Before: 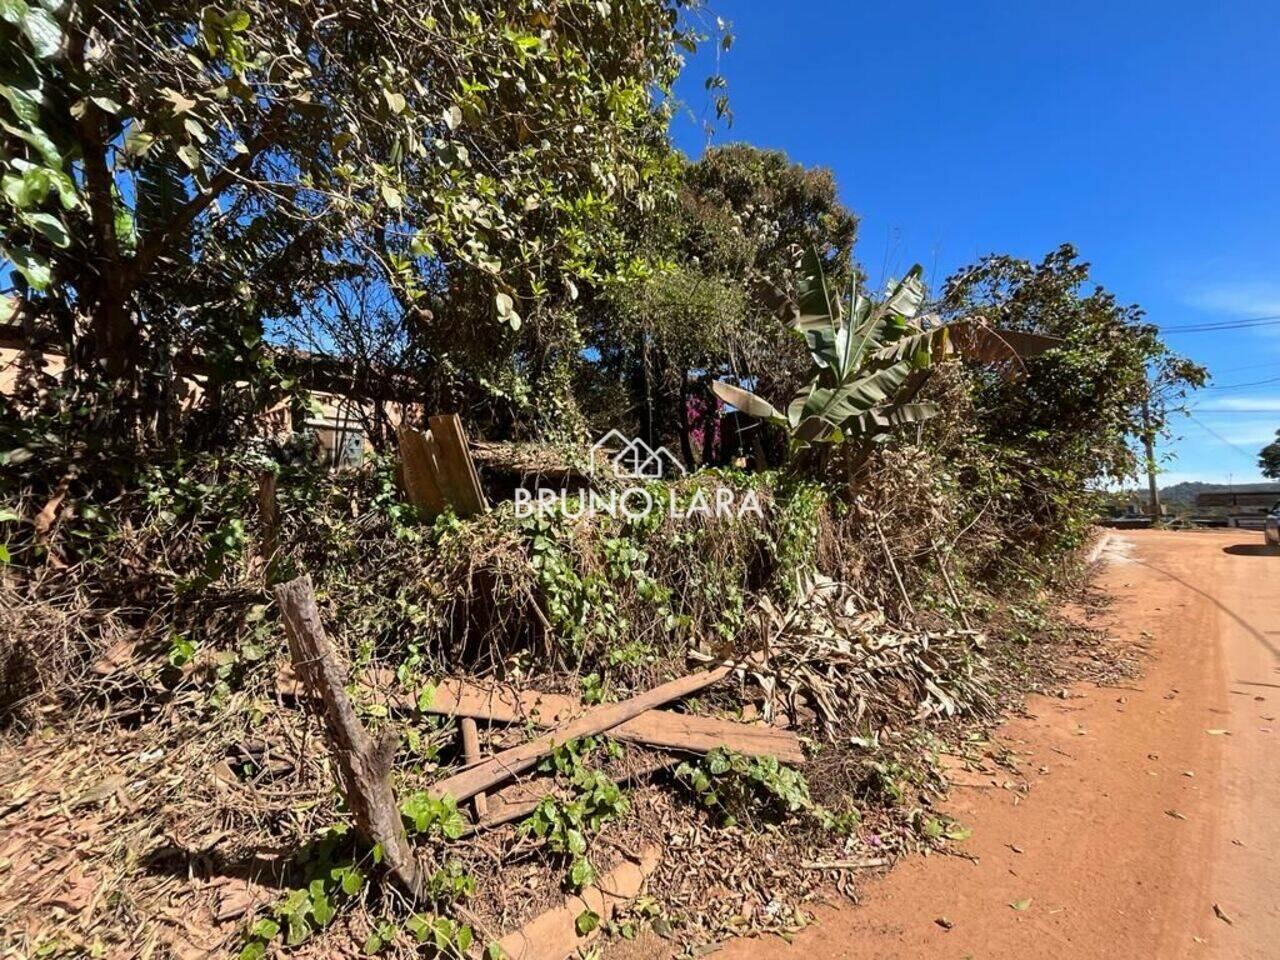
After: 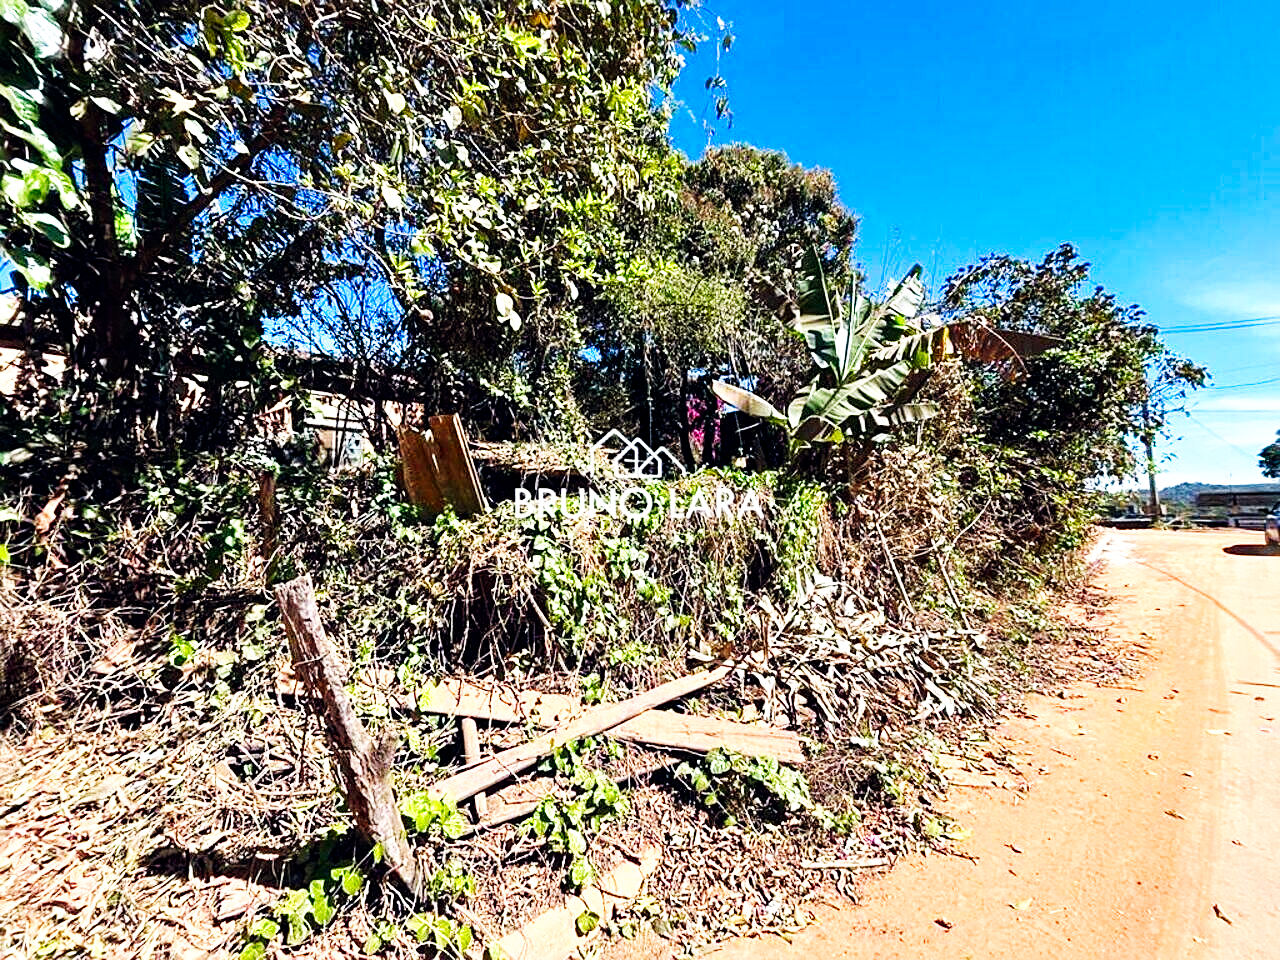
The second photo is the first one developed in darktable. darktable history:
base curve: curves: ch0 [(0, 0) (0.007, 0.004) (0.027, 0.03) (0.046, 0.07) (0.207, 0.54) (0.442, 0.872) (0.673, 0.972) (1, 1)], preserve colors none
local contrast: highlights 100%, shadows 100%, detail 120%, midtone range 0.2
color calibration: illuminant custom, x 0.368, y 0.373, temperature 4330.32 K
color balance rgb: shadows lift › hue 87.51°, highlights gain › chroma 1.62%, highlights gain › hue 55.1°, global offset › chroma 0.06%, global offset › hue 253.66°, linear chroma grading › global chroma 0.5%
color zones: curves: ch0 [(0, 0.613) (0.01, 0.613) (0.245, 0.448) (0.498, 0.529) (0.642, 0.665) (0.879, 0.777) (0.99, 0.613)]; ch1 [(0, 0) (0.143, 0) (0.286, 0) (0.429, 0) (0.571, 0) (0.714, 0) (0.857, 0)], mix -121.96%
lens correction: correction method embedded metadata, crop 1, focal 40, aperture 4, distance 15.16, camera "ILCE-7M3", lens "FE 40mm F2.5 G"
sharpen: on, module defaults
